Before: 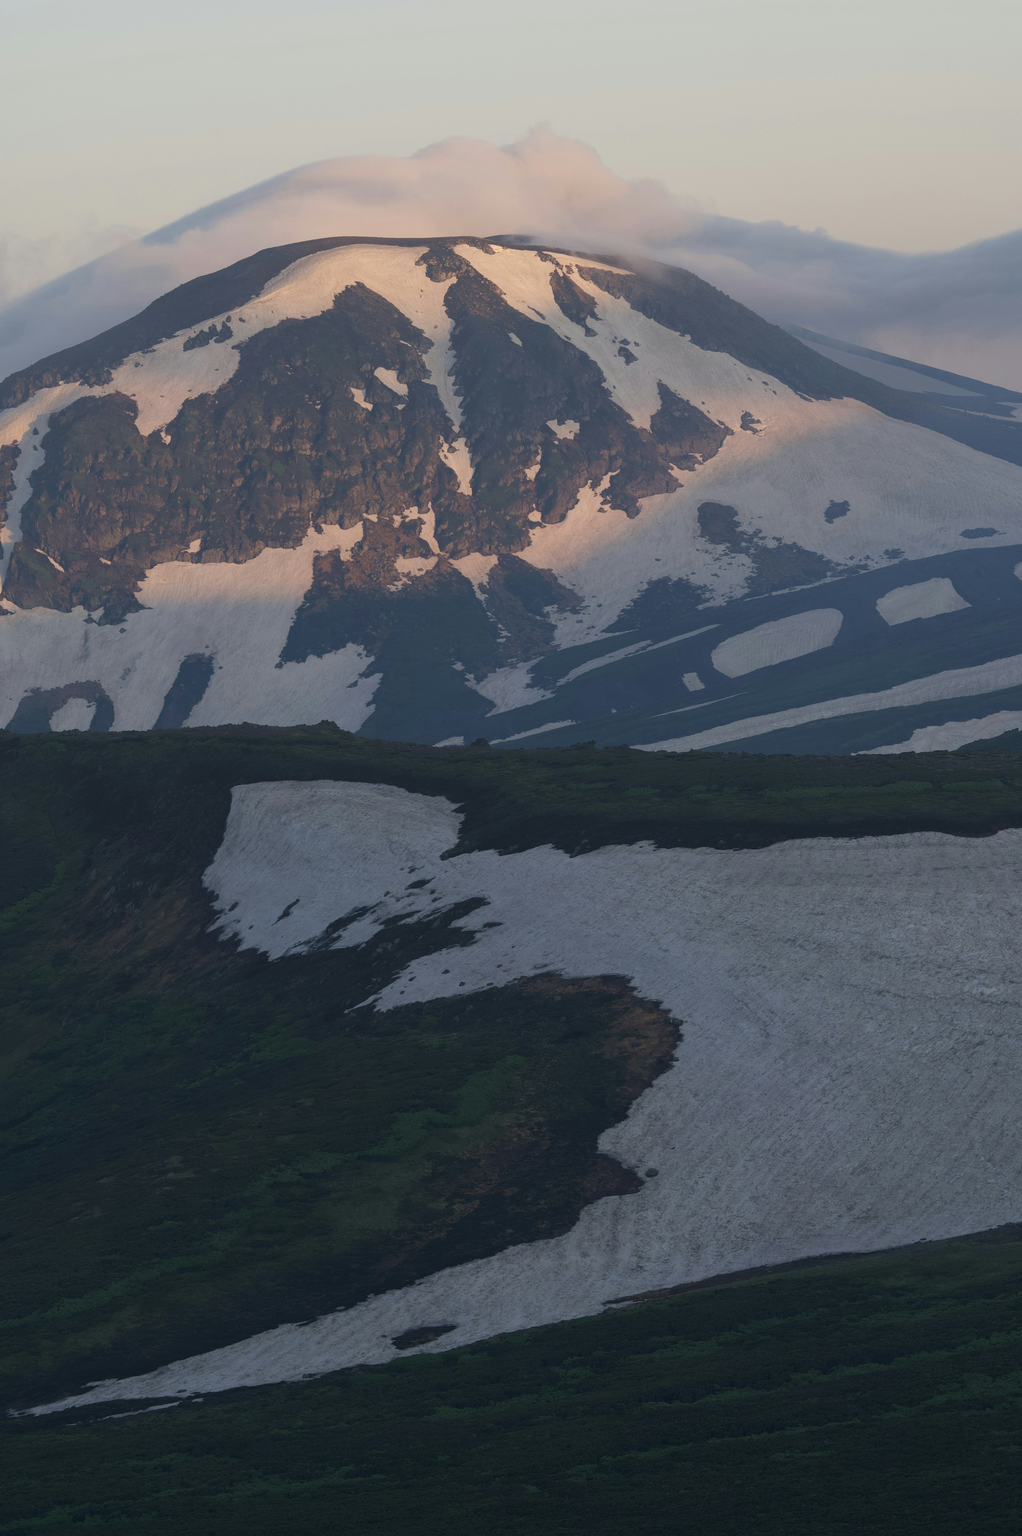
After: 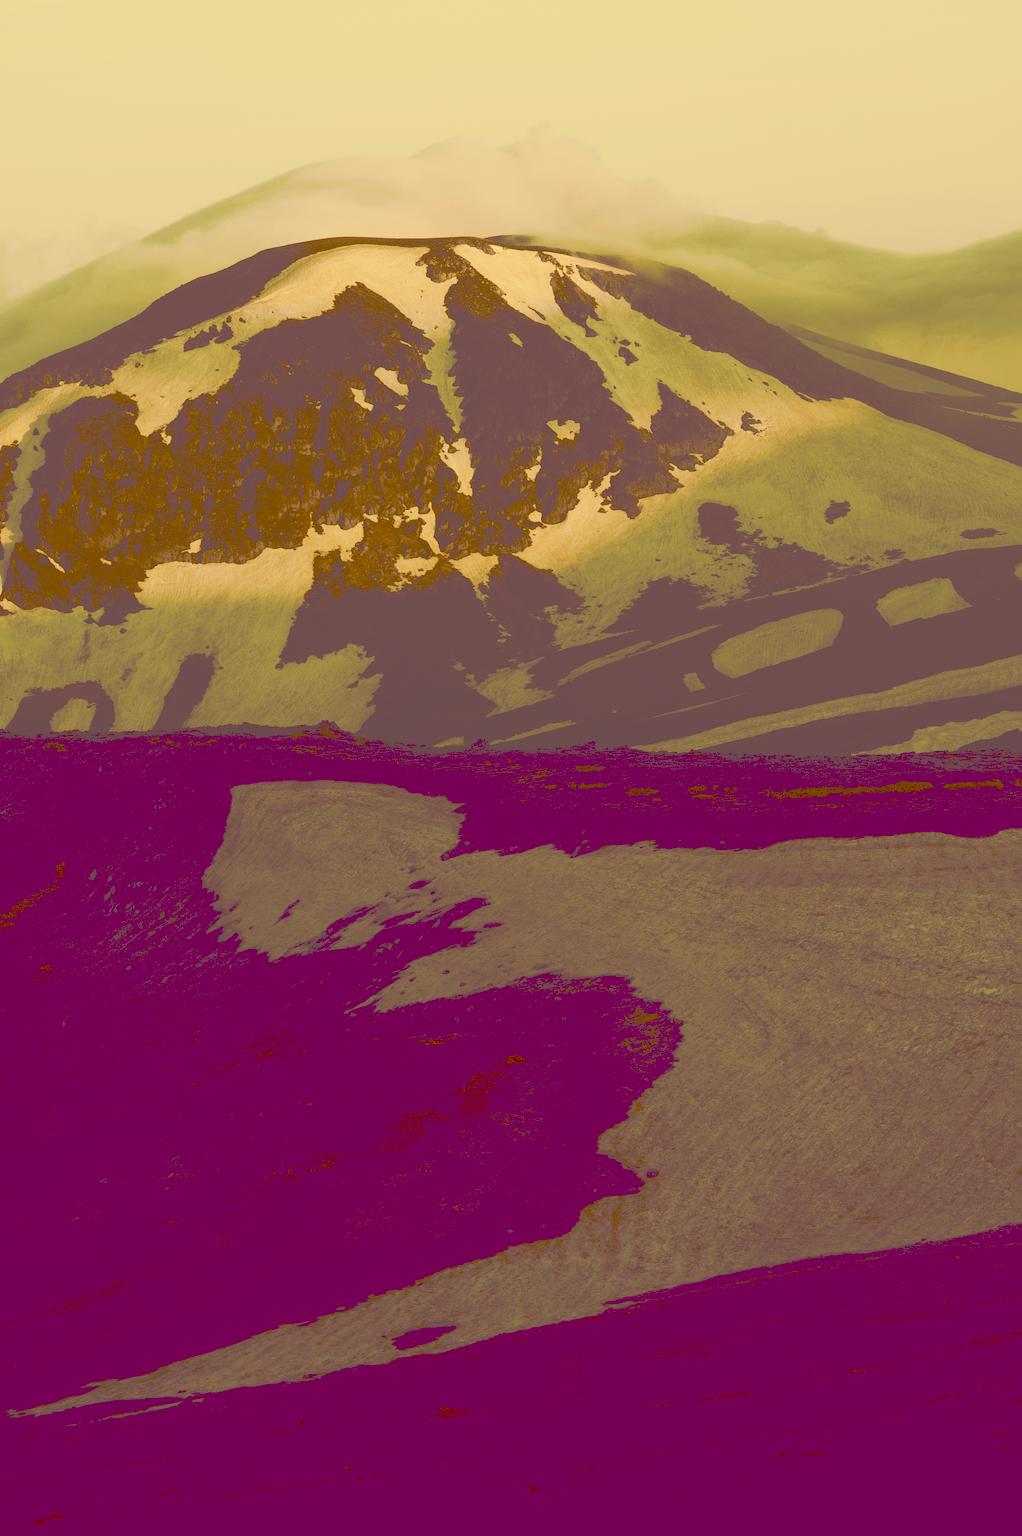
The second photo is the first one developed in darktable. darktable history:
tone curve: curves: ch0 [(0, 0) (0.003, 0.331) (0.011, 0.333) (0.025, 0.333) (0.044, 0.334) (0.069, 0.335) (0.1, 0.338) (0.136, 0.342) (0.177, 0.347) (0.224, 0.352) (0.277, 0.359) (0.335, 0.39) (0.399, 0.434) (0.468, 0.509) (0.543, 0.615) (0.623, 0.731) (0.709, 0.814) (0.801, 0.88) (0.898, 0.921) (1, 1)], preserve colors none
color look up table: target L [93.21, 87.46, 88.25, 74.32, 73.81, 70.63, 64.35, 46.8, 42.32, 36.78, 17.72, 16.05, 85.91, 82.95, 76.86, 70.45, 65.73, 64.13, 68.96, 51.87, 51.97, 56.97, 50.08, 40.01, 30.21, 19.1, 16.87, 96.78, 83.54, 85.75, 76.76, 85.58, 69.25, 62.84, 52.49, 55.88, 39.62, 50.87, 18.18, 19.77, 19.37, 17.39, 17, 90.47, 77.75, 76.06, 58.32, 43.98, 31.74], target a [-7.222, -16.87, -20.98, -8.322, -27.15, -6.844, -23.16, -18.08, 9.746, 6.898, 60.14, 57.12, 3.473, 13.74, 15.73, 24.73, 29.02, 8.198, 30.23, 10.07, 22.11, 40.07, 22.65, 27.21, 61.76, 62.82, 58.67, -6.078, 4.649, 9.861, 8.513, 9.267, 10.28, 38, -0.699, 17.72, 15.96, 16.9, 61, 64.03, 63.31, 59.57, 58.88, -27.52, -3.24, -15.41, -8.351, 1.022, 16.26], target b [60.2, 54.66, 52.69, 50.72, 42.68, 38.81, 33.07, 80.12, 72.25, 62.96, 30.17, 27.31, 49.01, 44.95, 44.7, 40.48, 112.45, 27.99, 31.15, 88.79, 89.12, 97.56, 85.67, 68.32, 51.6, 32.56, 28.72, 59.56, 40.01, 45.12, 30.88, 44.48, 25.8, 19.33, -2.063, 12.28, 67.53, -4.897, 30.93, 33.58, 32.61, 29.49, 28.91, 51.89, 36.18, 28.65, 13.48, 3.865, 54.17], num patches 49
